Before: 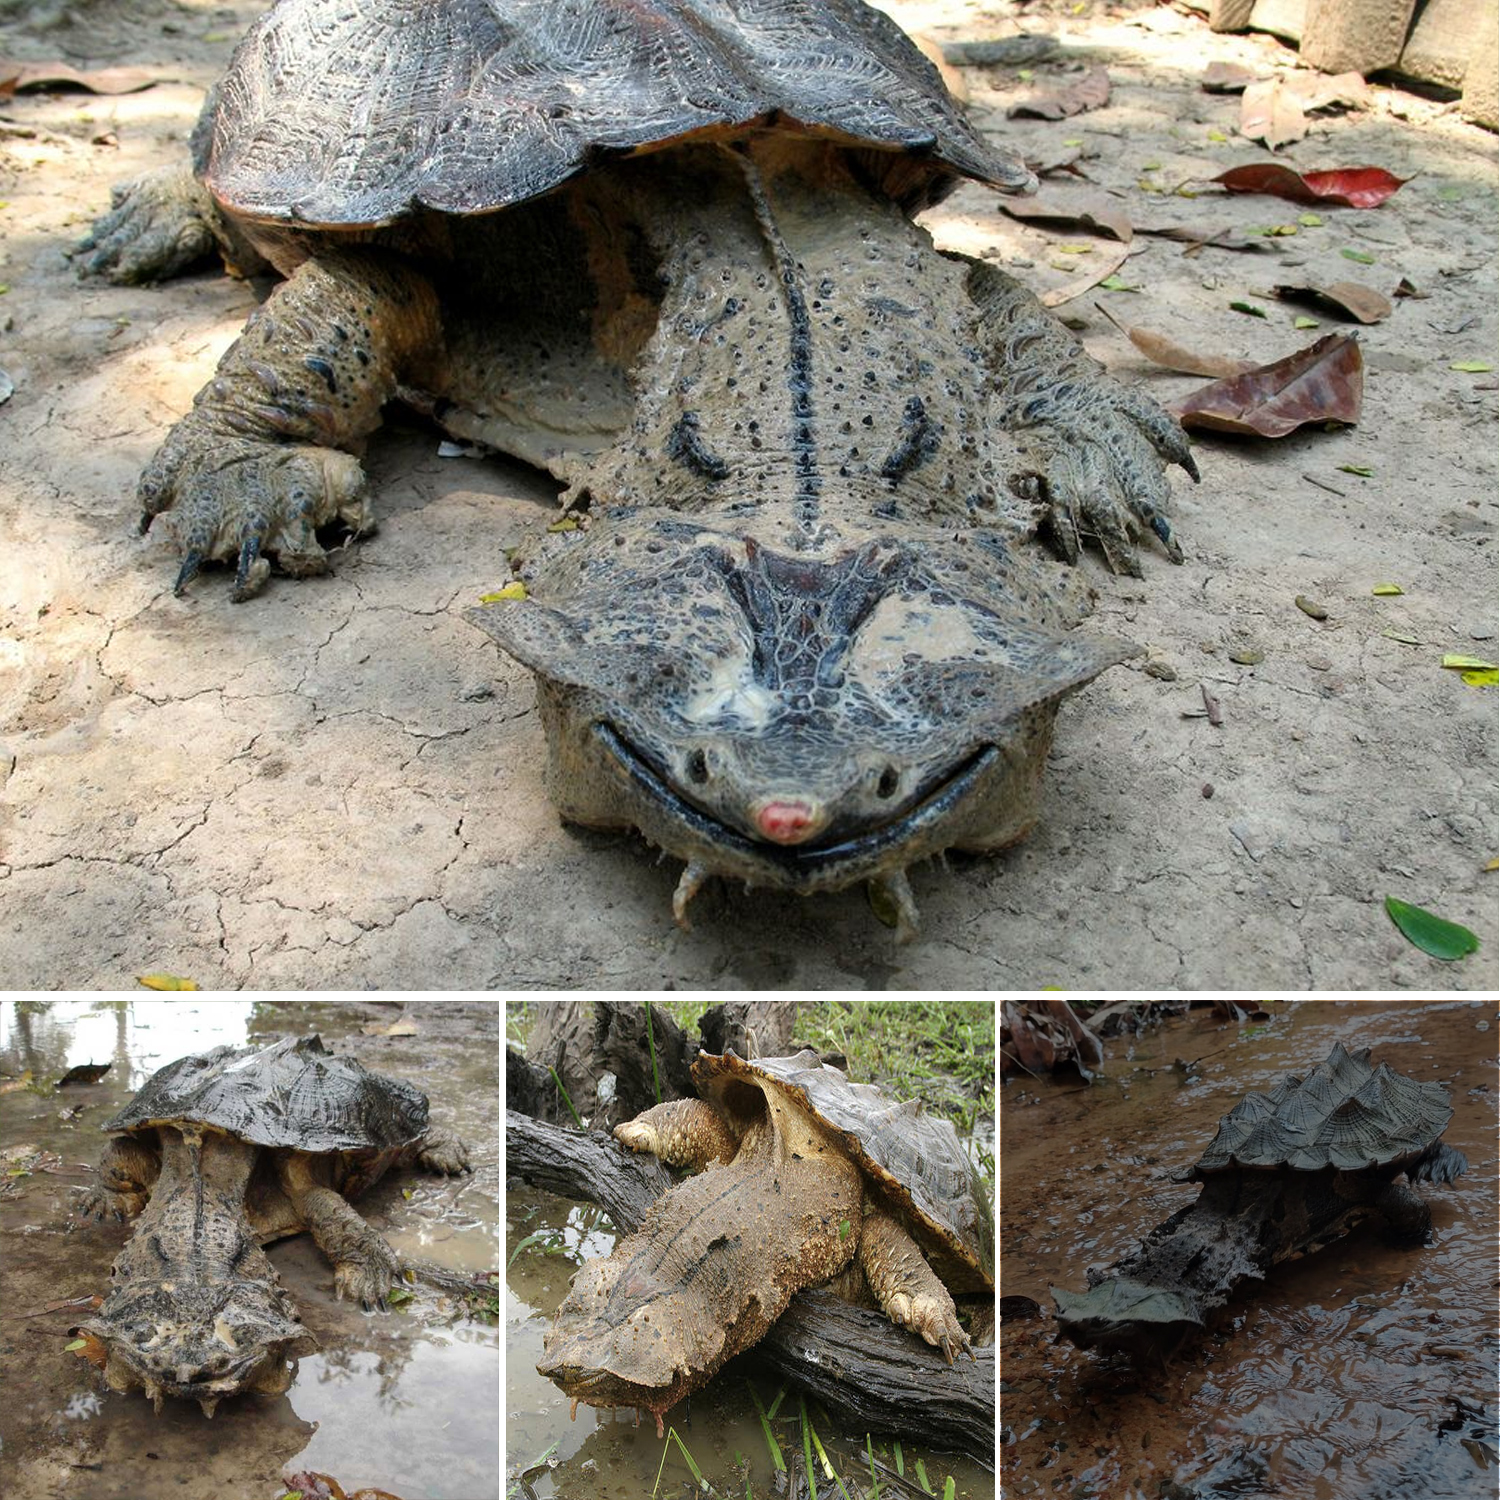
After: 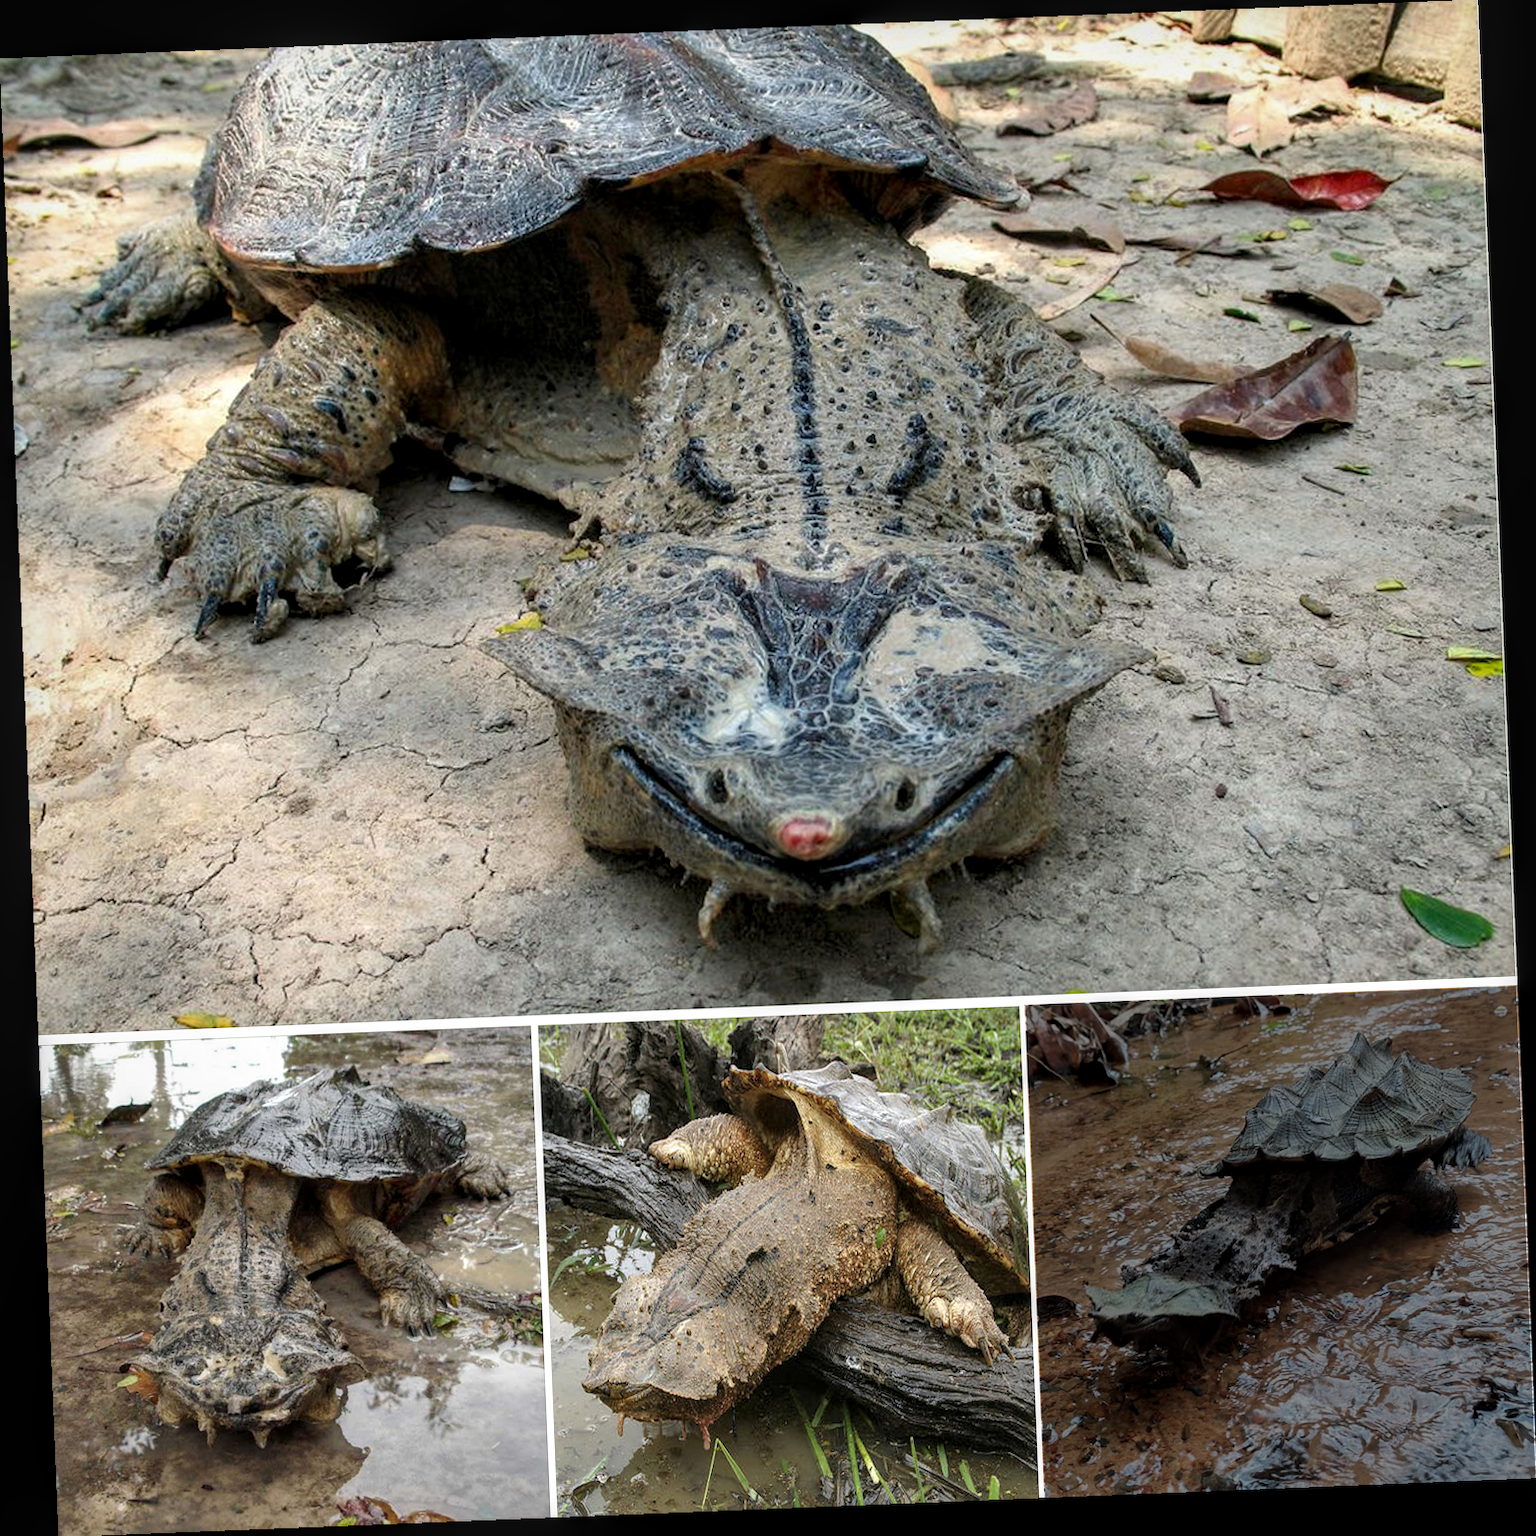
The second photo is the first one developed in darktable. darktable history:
local contrast: on, module defaults
rotate and perspective: rotation -2.29°, automatic cropping off
